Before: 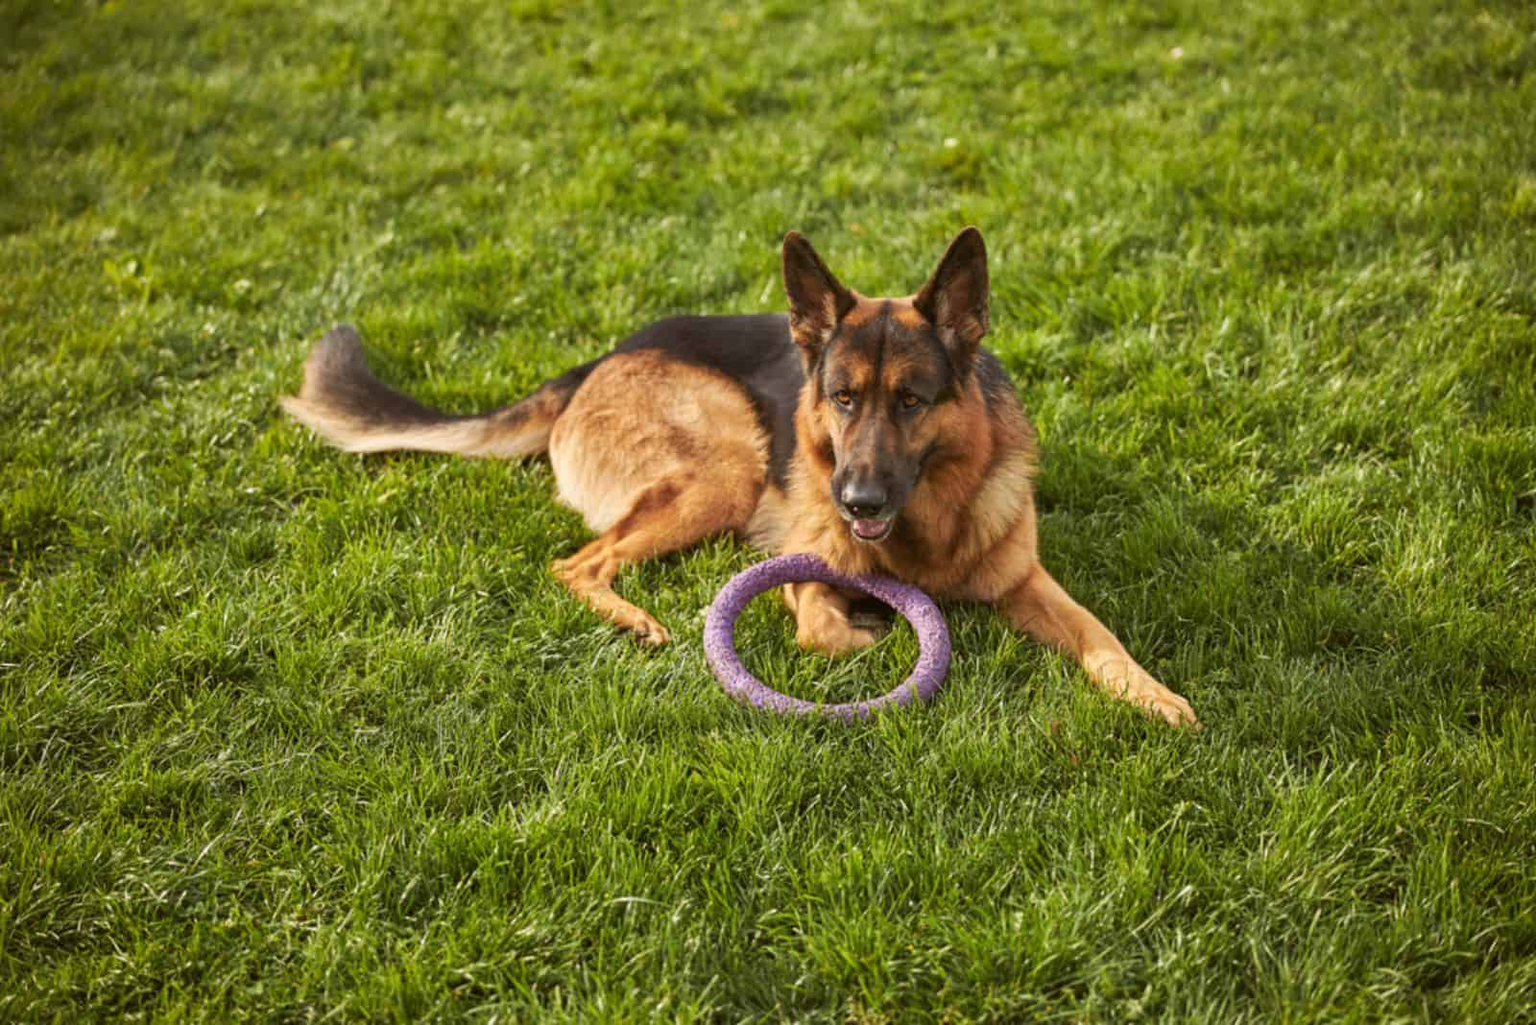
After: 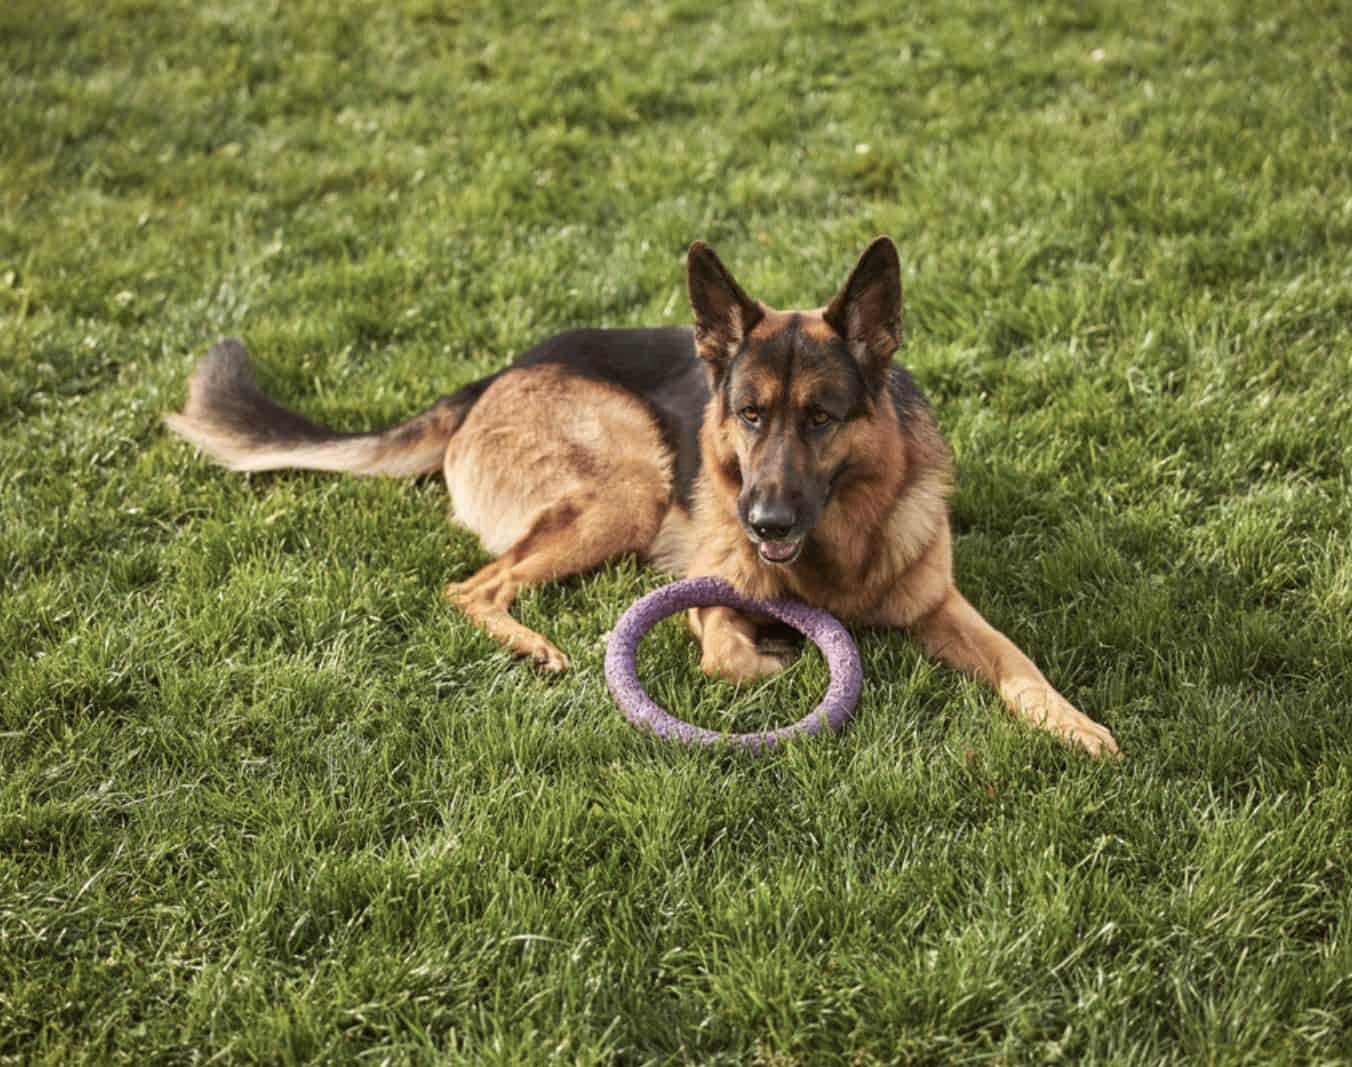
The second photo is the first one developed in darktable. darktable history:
crop: left 8.008%, right 7.477%
contrast brightness saturation: contrast 0.096, saturation -0.284
